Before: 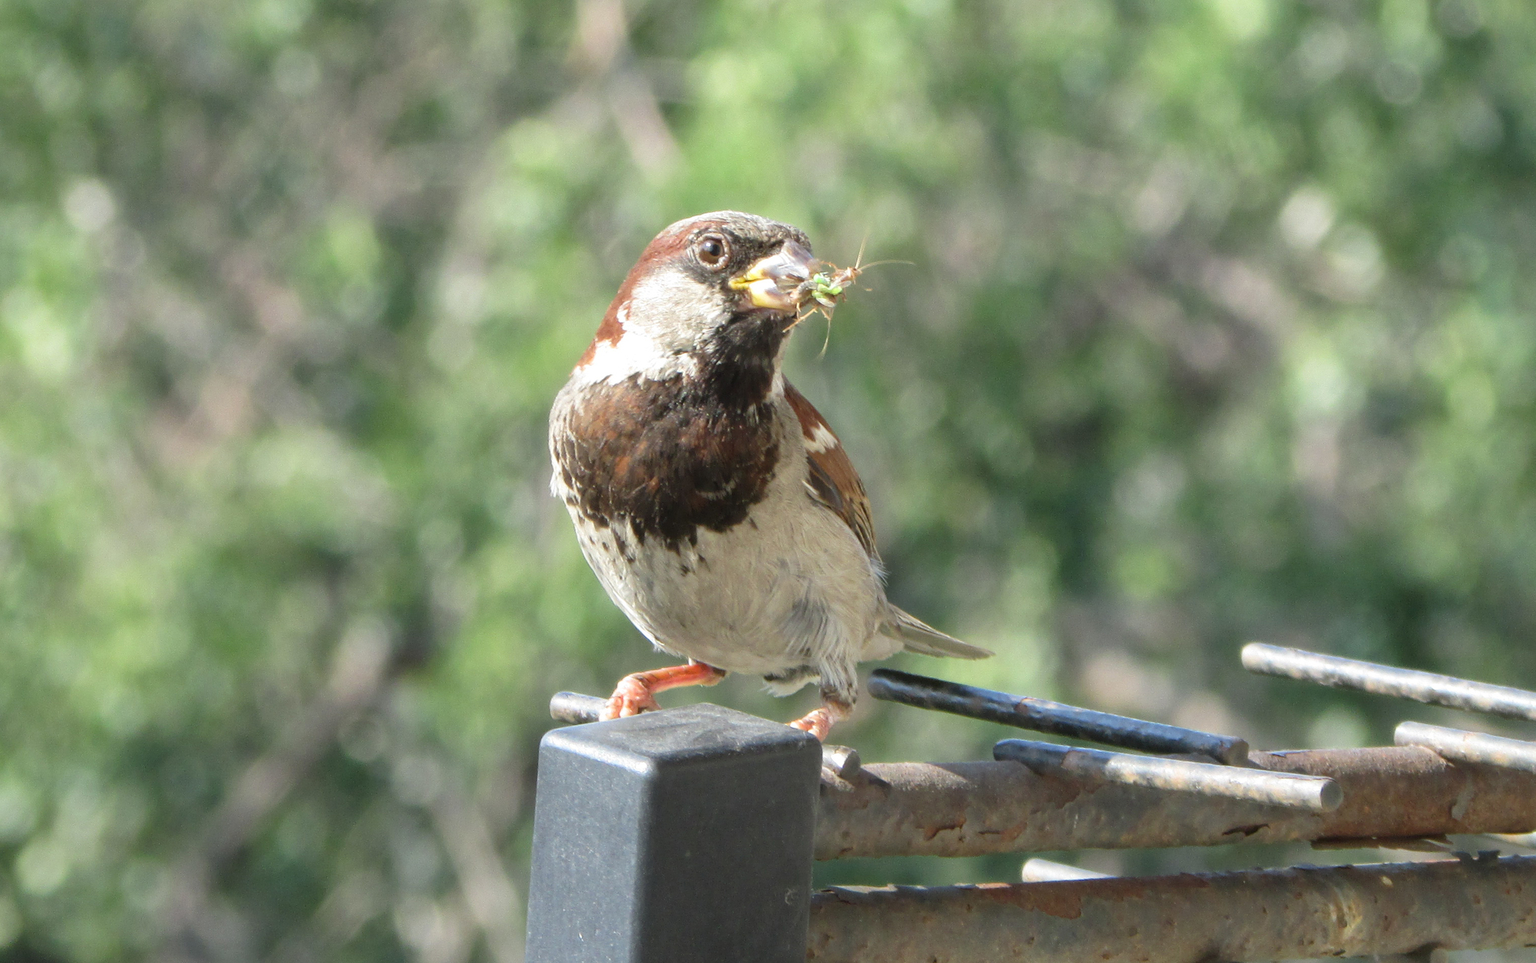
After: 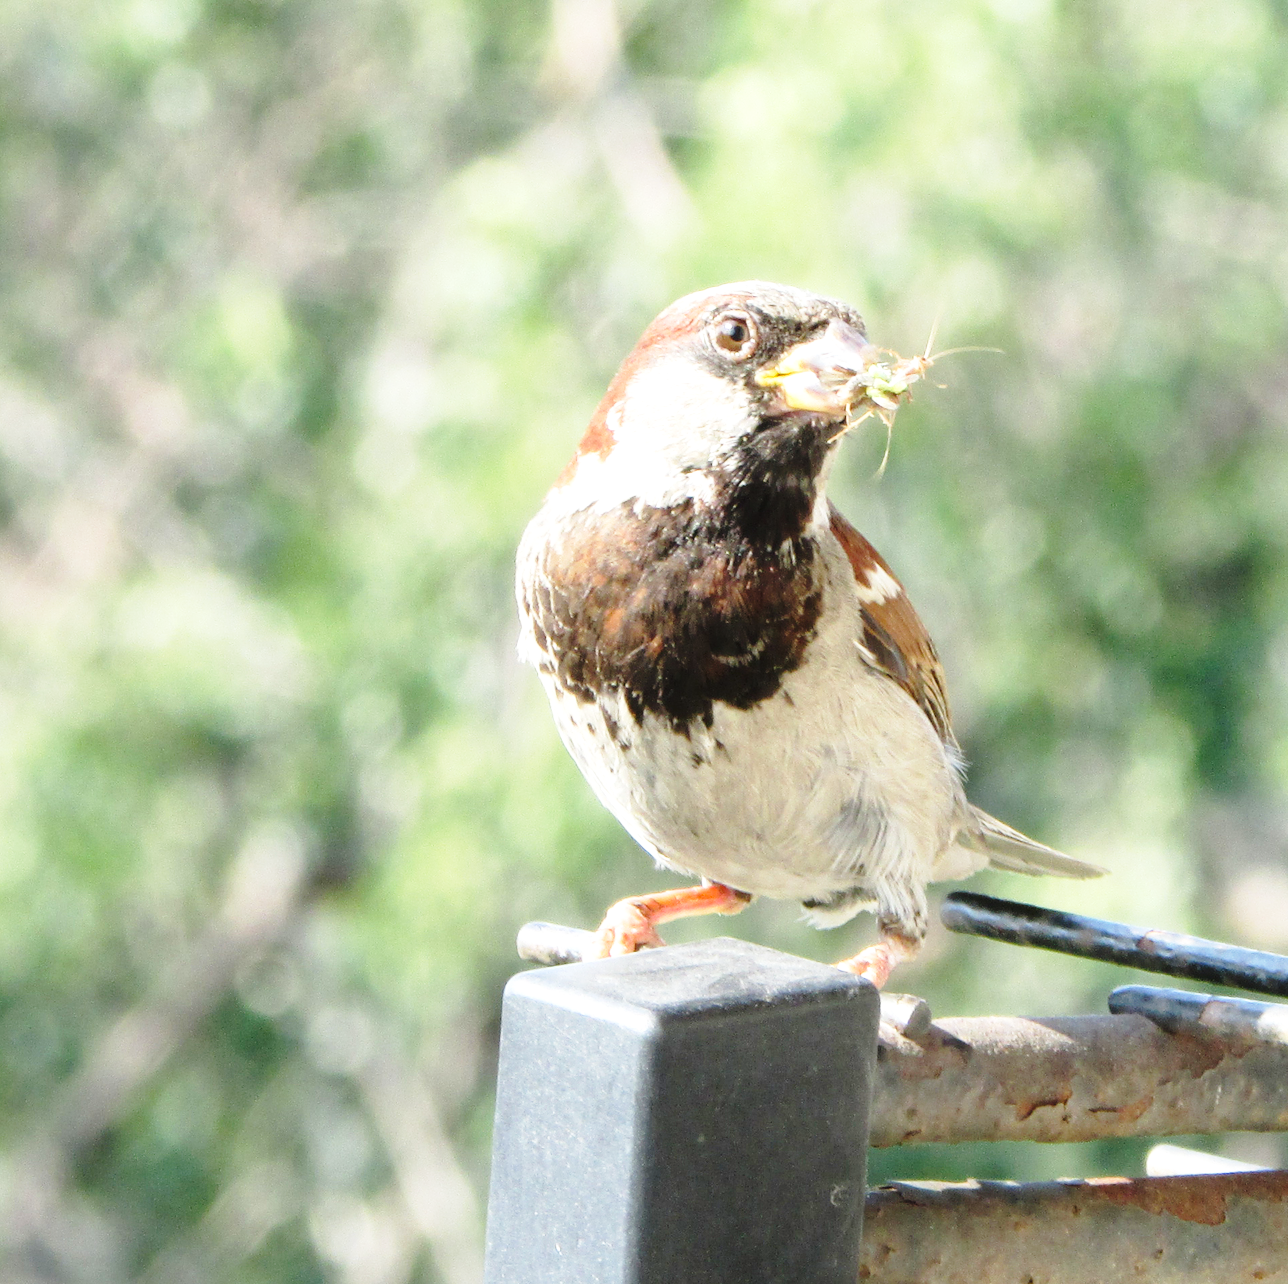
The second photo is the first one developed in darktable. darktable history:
tone equalizer: -8 EV -0.442 EV, -7 EV -0.371 EV, -6 EV -0.309 EV, -5 EV -0.26 EV, -3 EV 0.203 EV, -2 EV 0.319 EV, -1 EV 0.378 EV, +0 EV 0.397 EV
base curve: curves: ch0 [(0, 0) (0.028, 0.03) (0.121, 0.232) (0.46, 0.748) (0.859, 0.968) (1, 1)], preserve colors none
crop: left 10.583%, right 26.509%
